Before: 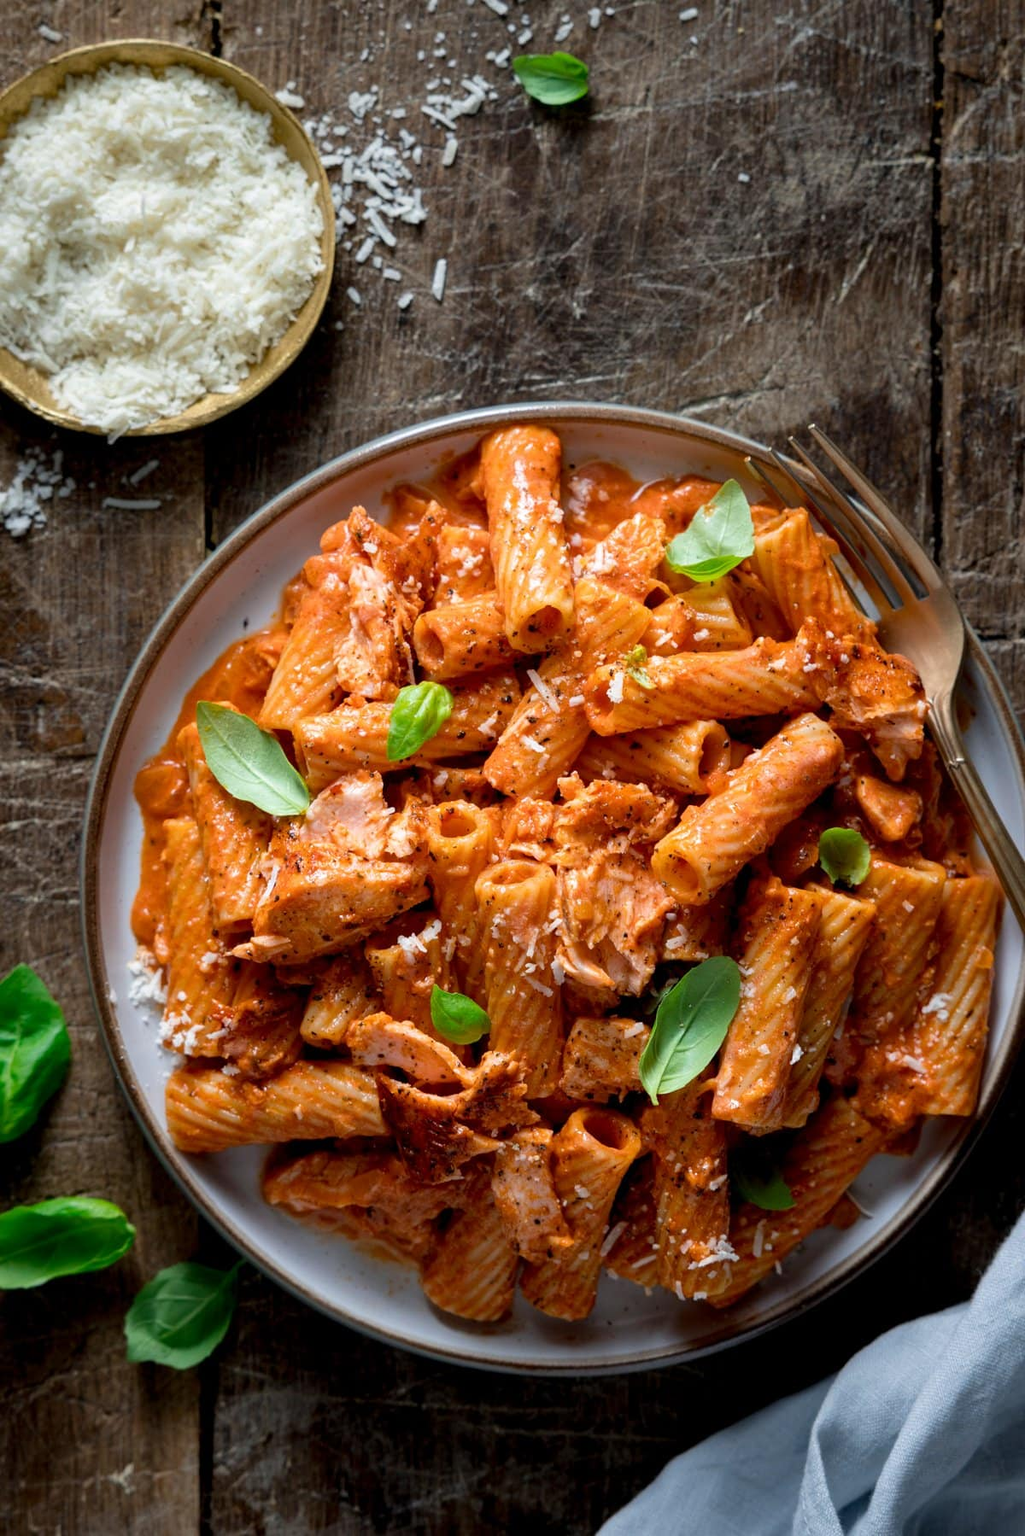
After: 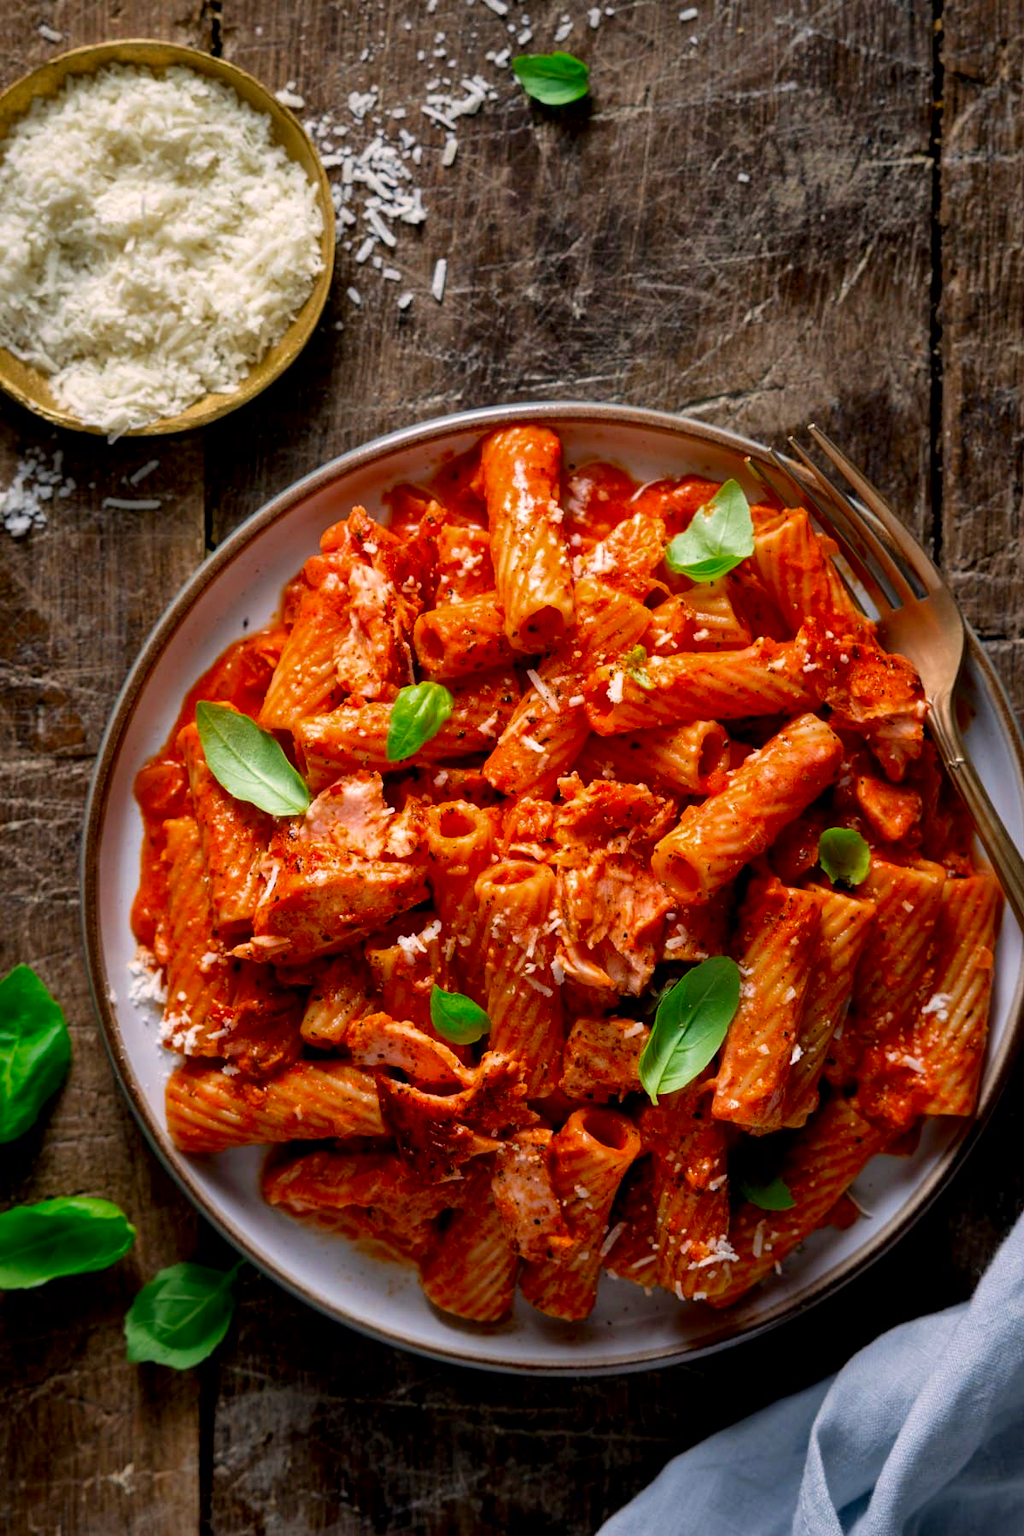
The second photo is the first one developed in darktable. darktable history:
local contrast: mode bilateral grid, contrast 19, coarseness 51, detail 132%, midtone range 0.2
color correction: highlights a* 5.9, highlights b* 4.83
color zones: curves: ch0 [(0, 0.425) (0.143, 0.422) (0.286, 0.42) (0.429, 0.419) (0.571, 0.419) (0.714, 0.42) (0.857, 0.422) (1, 0.425)]; ch1 [(0, 0.666) (0.143, 0.669) (0.286, 0.671) (0.429, 0.67) (0.571, 0.67) (0.714, 0.67) (0.857, 0.67) (1, 0.666)]
